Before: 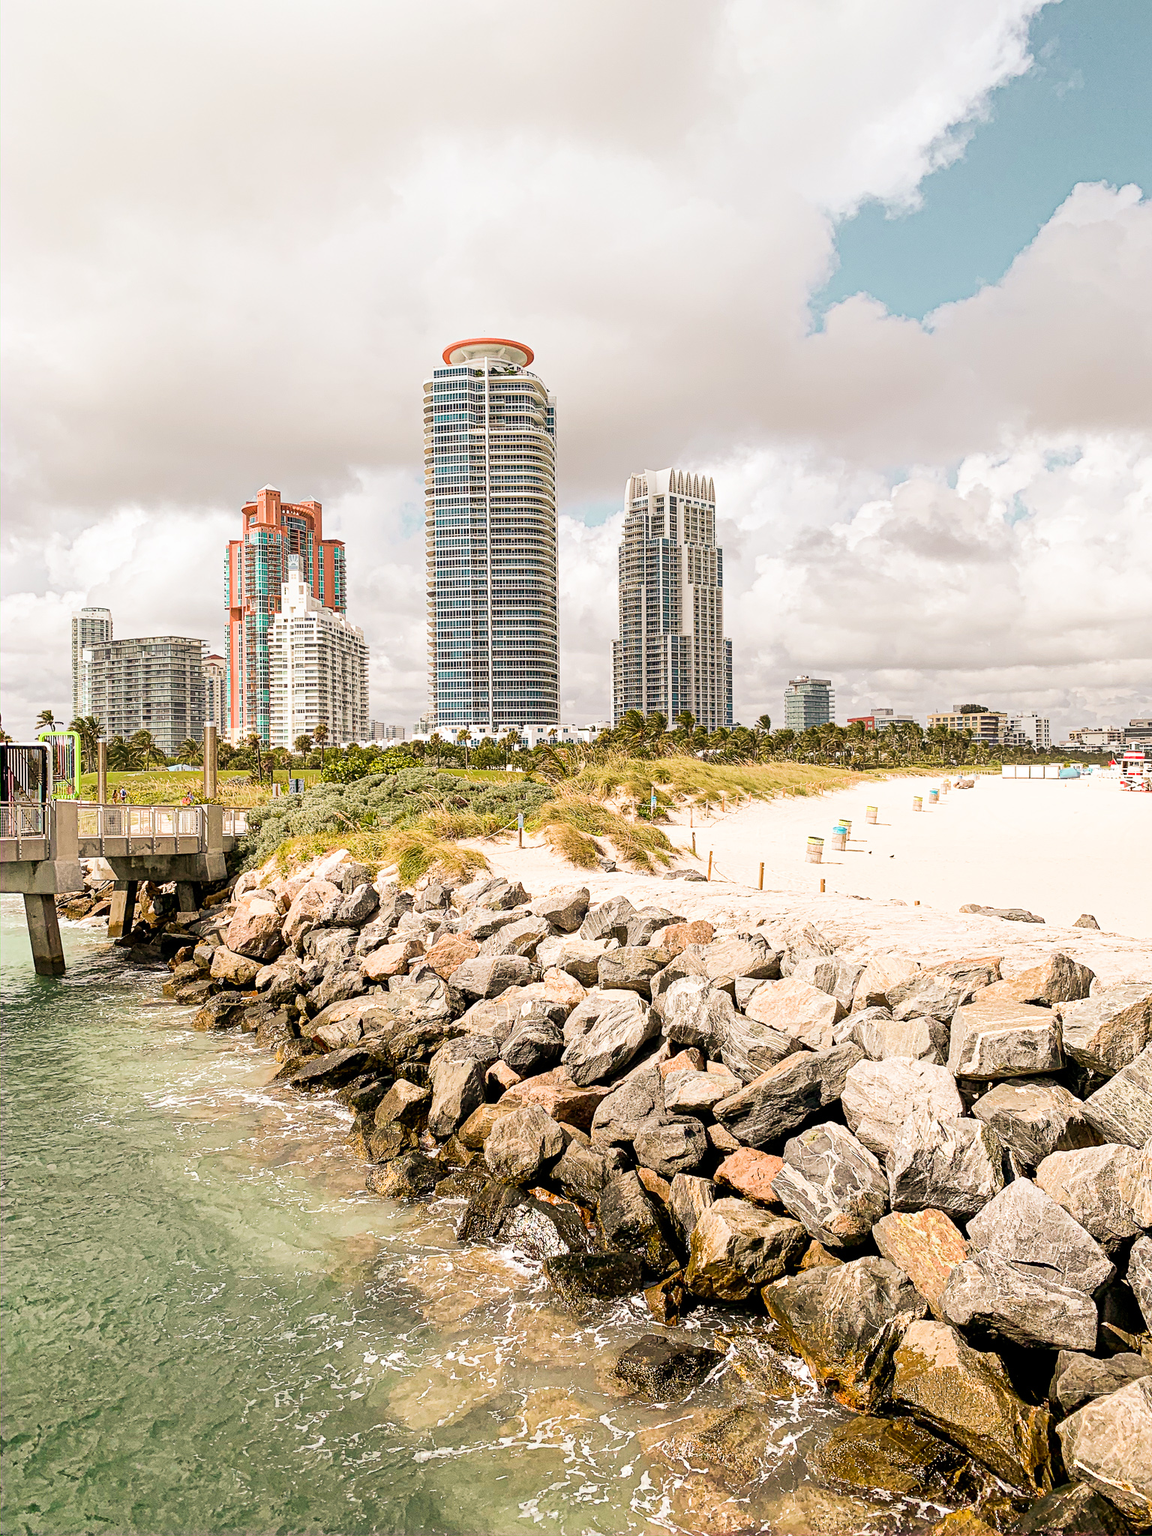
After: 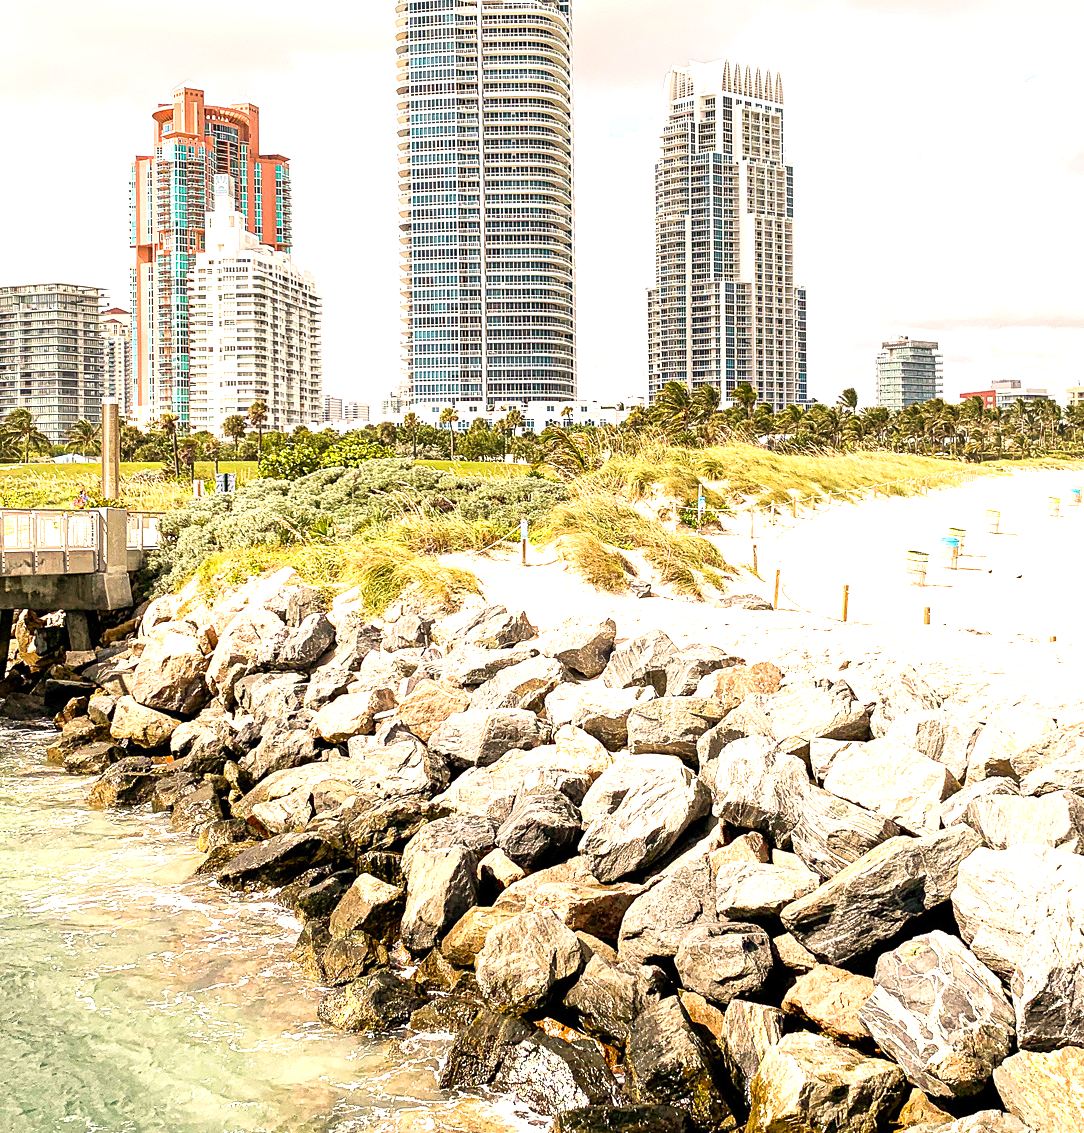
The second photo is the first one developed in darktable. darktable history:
exposure: exposure 0.766 EV, compensate highlight preservation false
crop: left 11.123%, top 27.61%, right 18.3%, bottom 17.034%
